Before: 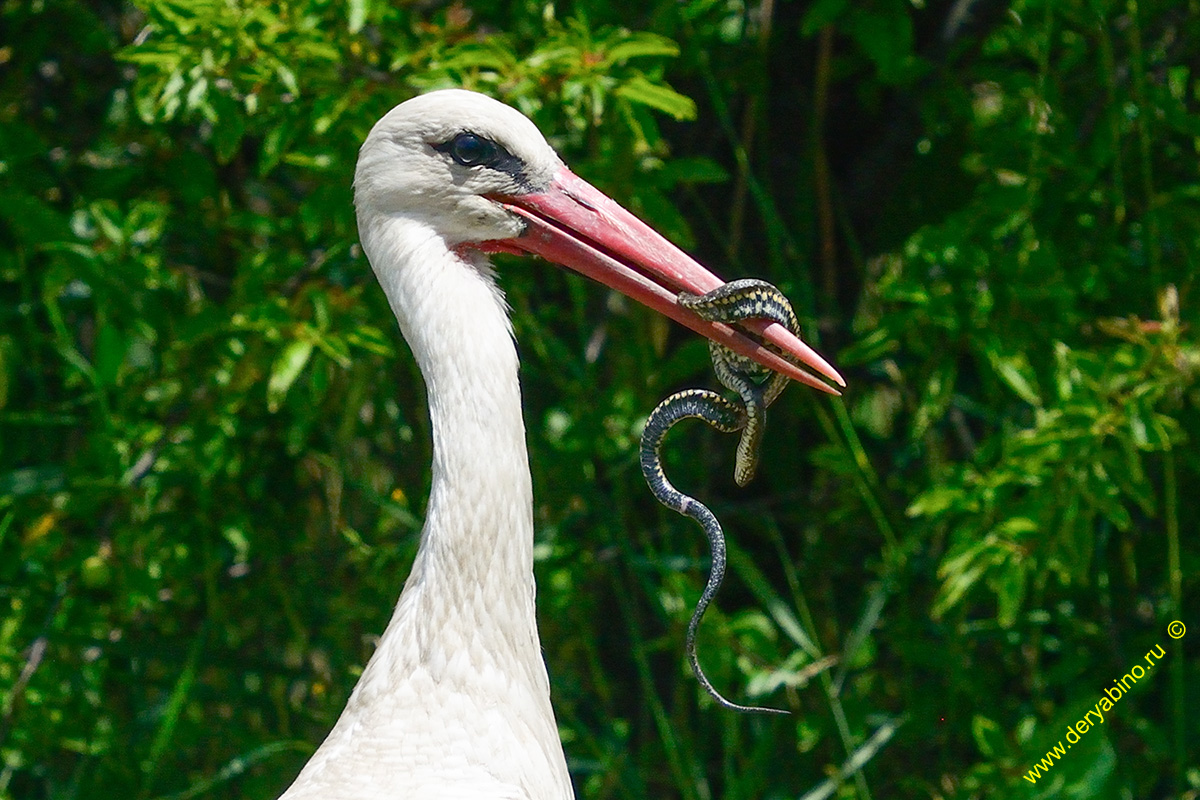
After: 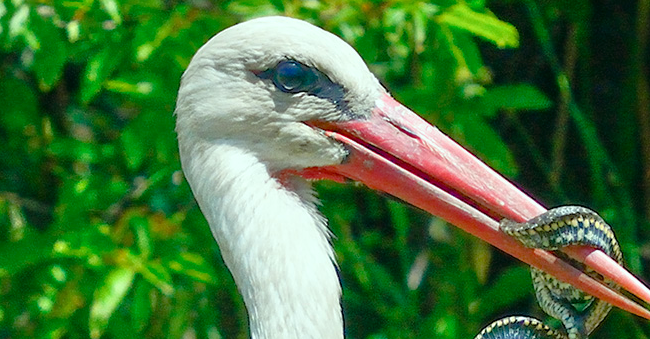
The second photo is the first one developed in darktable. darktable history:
color zones: curves: ch0 [(0, 0.5) (0.143, 0.5) (0.286, 0.5) (0.429, 0.504) (0.571, 0.5) (0.714, 0.509) (0.857, 0.5) (1, 0.5)]; ch1 [(0, 0.425) (0.143, 0.425) (0.286, 0.375) (0.429, 0.405) (0.571, 0.5) (0.714, 0.47) (0.857, 0.425) (1, 0.435)]; ch2 [(0, 0.5) (0.143, 0.5) (0.286, 0.5) (0.429, 0.517) (0.571, 0.5) (0.714, 0.51) (0.857, 0.5) (1, 0.5)]
color correction: highlights a* -7.56, highlights b* 1.02, shadows a* -3.5, saturation 1.37
crop: left 14.913%, top 9.234%, right 30.872%, bottom 48.303%
tone equalizer: -7 EV 0.161 EV, -6 EV 0.621 EV, -5 EV 1.12 EV, -4 EV 1.36 EV, -3 EV 1.18 EV, -2 EV 0.6 EV, -1 EV 0.15 EV
